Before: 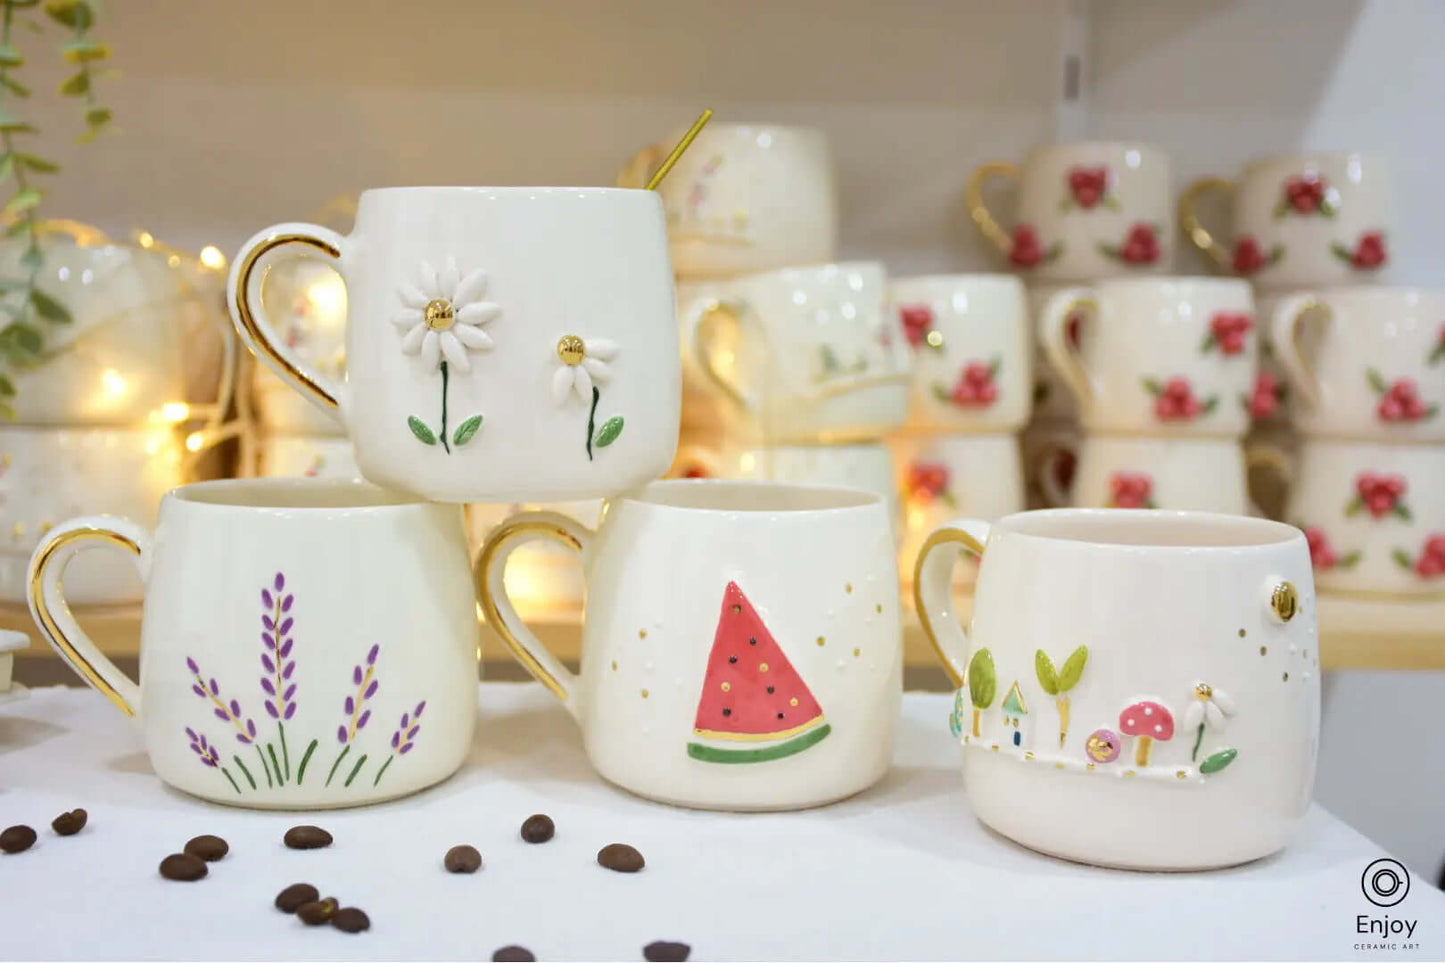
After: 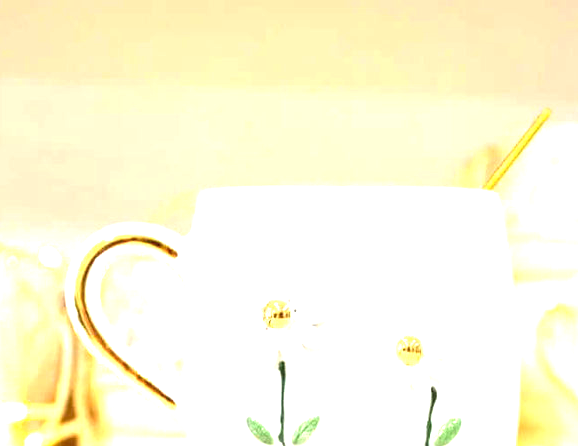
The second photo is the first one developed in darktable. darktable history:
exposure: black level correction 0.001, exposure 1.735 EV, compensate highlight preservation false
crop and rotate: left 11.263%, top 0.052%, right 48.693%, bottom 53.557%
